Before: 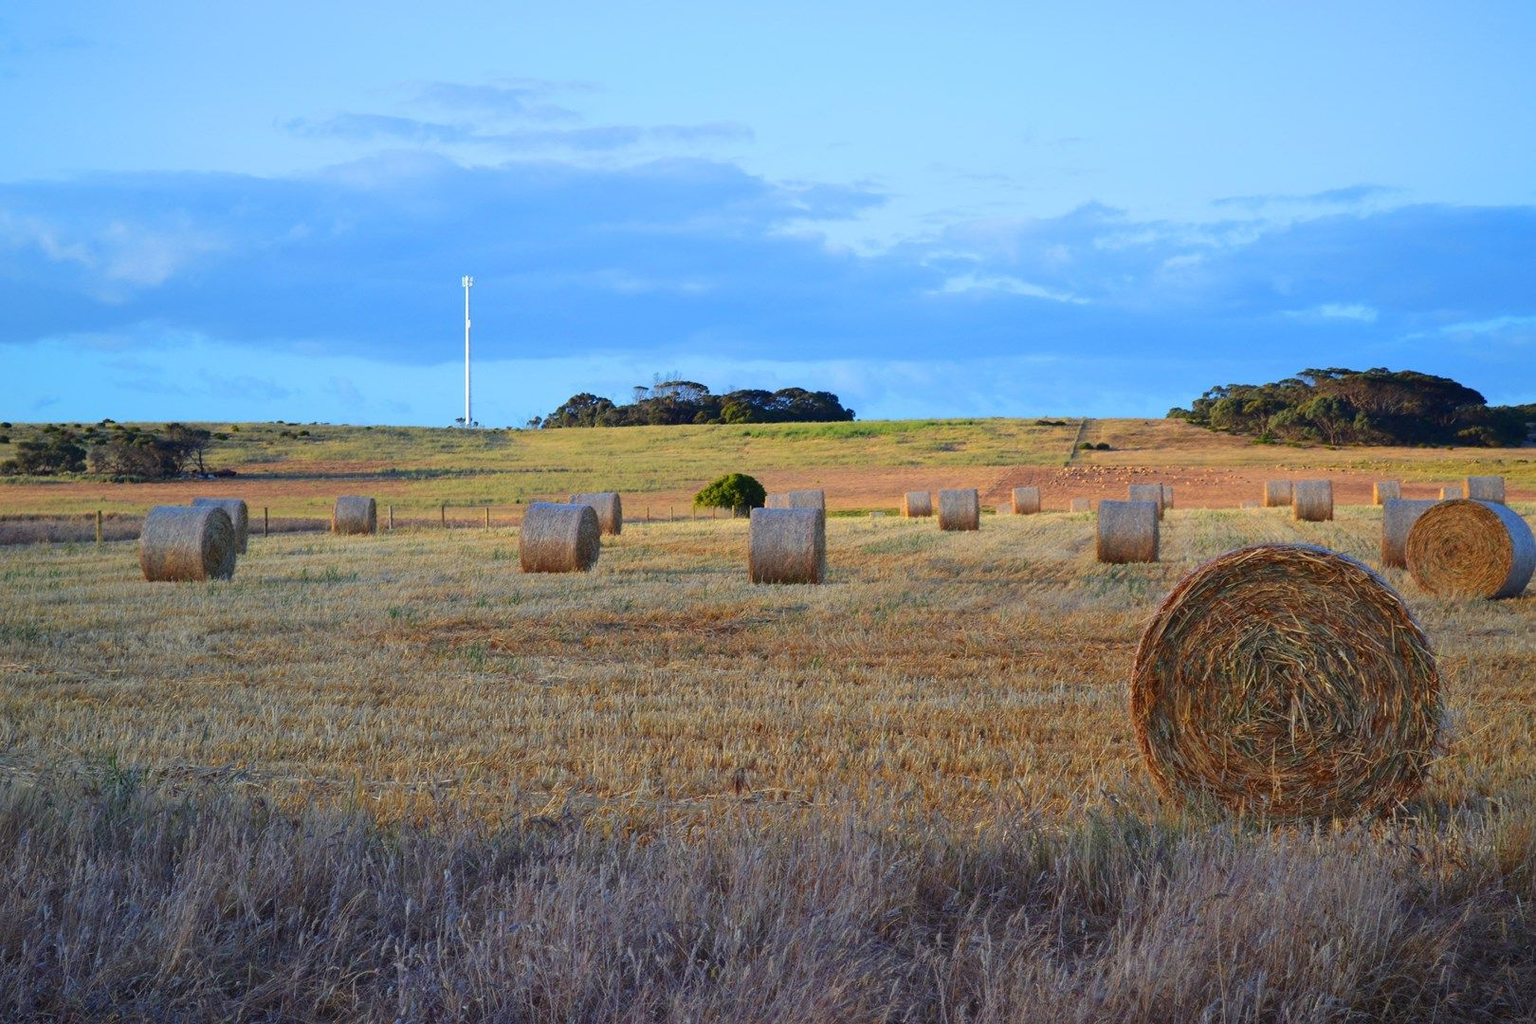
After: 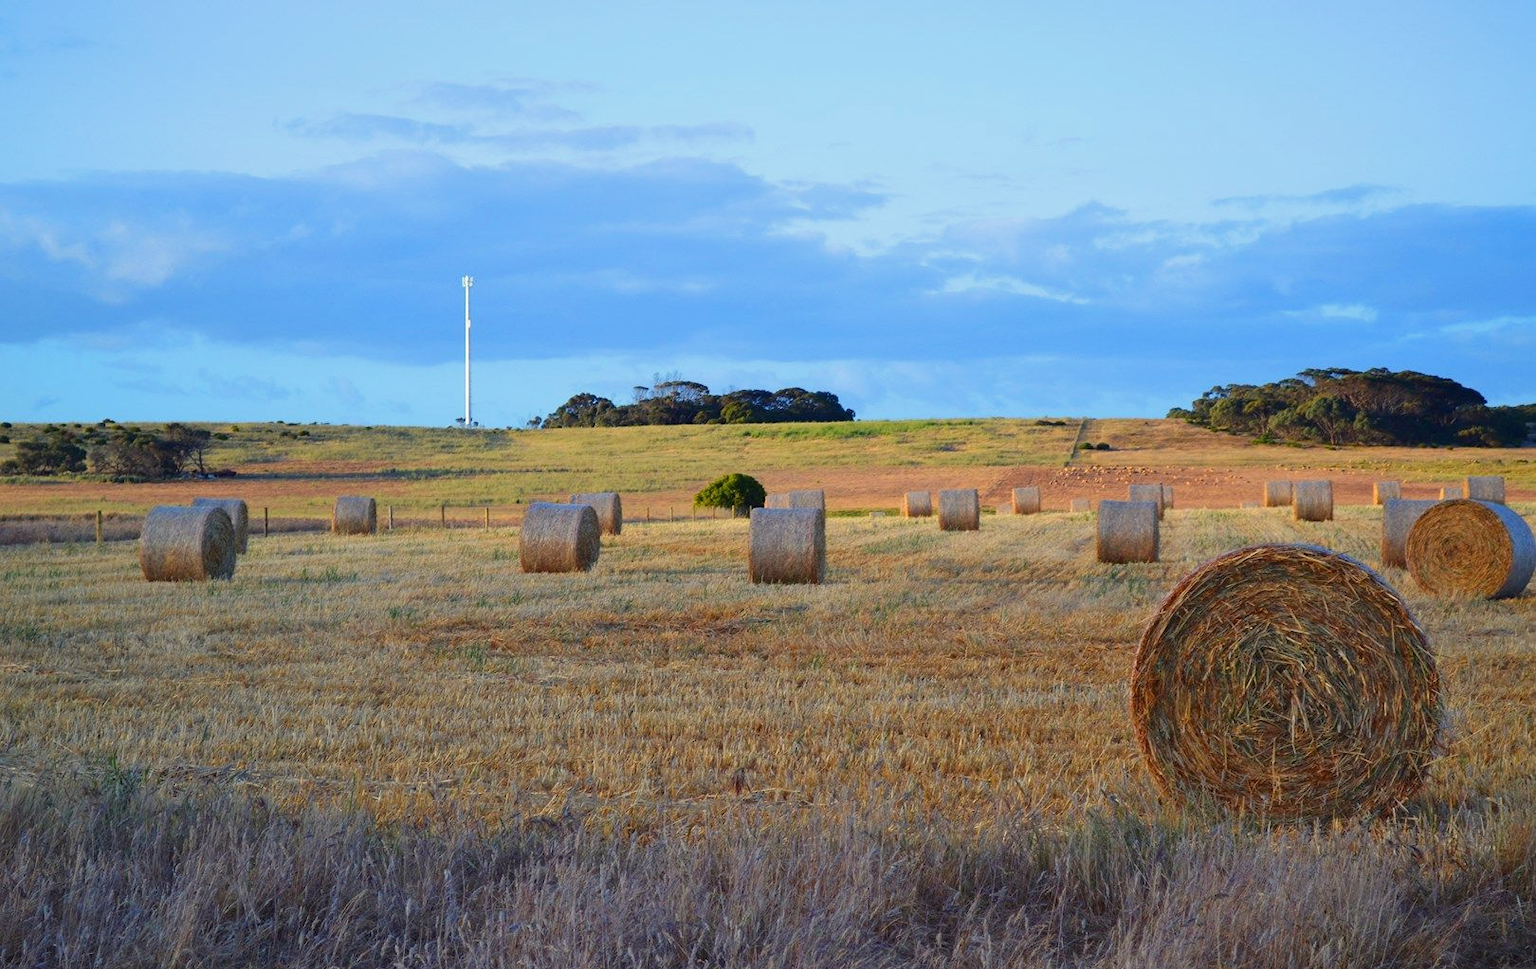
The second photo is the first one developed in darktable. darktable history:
color balance rgb: highlights gain › chroma 2.02%, highlights gain › hue 73.45°, perceptual saturation grading › global saturation -1.662%, perceptual saturation grading › highlights -7.915%, perceptual saturation grading › mid-tones 8.006%, perceptual saturation grading › shadows 3.559%, global vibrance 14.251%
crop and rotate: top 0.009%, bottom 5.248%
